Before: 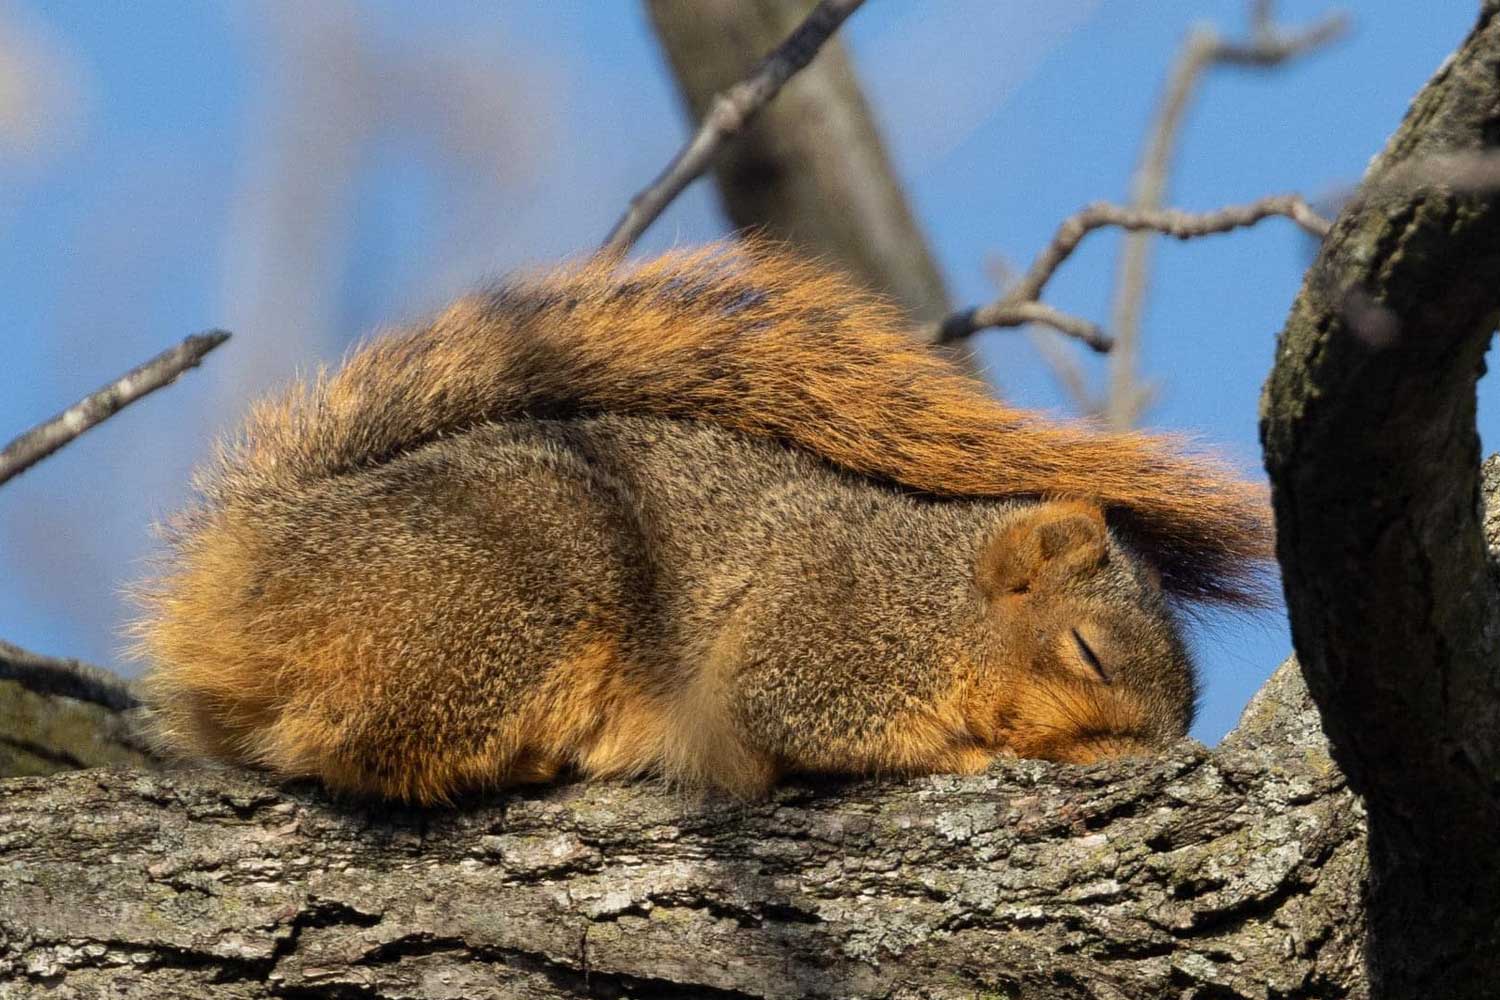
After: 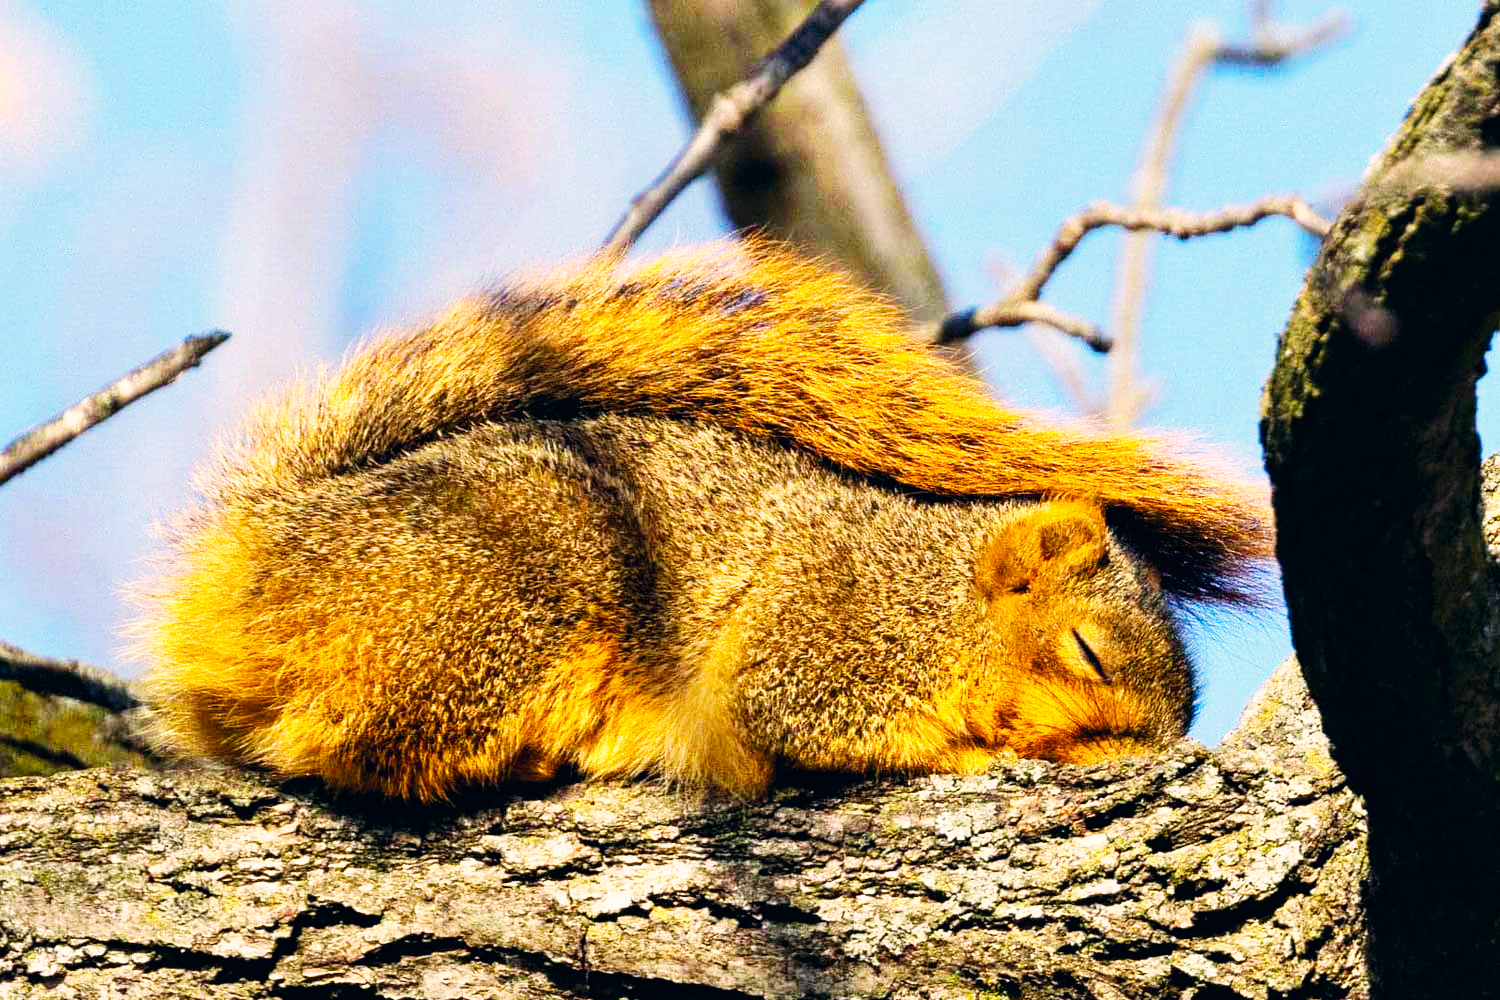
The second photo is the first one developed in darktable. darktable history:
contrast equalizer: octaves 7, y [[0.528 ×6], [0.514 ×6], [0.362 ×6], [0 ×6], [0 ×6]]
color correction: highlights a* 5.4, highlights b* 5.27, shadows a* -4.53, shadows b* -5.15
color balance rgb: linear chroma grading › global chroma 8.702%, perceptual saturation grading › global saturation 0.499%, global vibrance 39.265%
base curve: curves: ch0 [(0, 0) (0.007, 0.004) (0.027, 0.03) (0.046, 0.07) (0.207, 0.54) (0.442, 0.872) (0.673, 0.972) (1, 1)], preserve colors none
